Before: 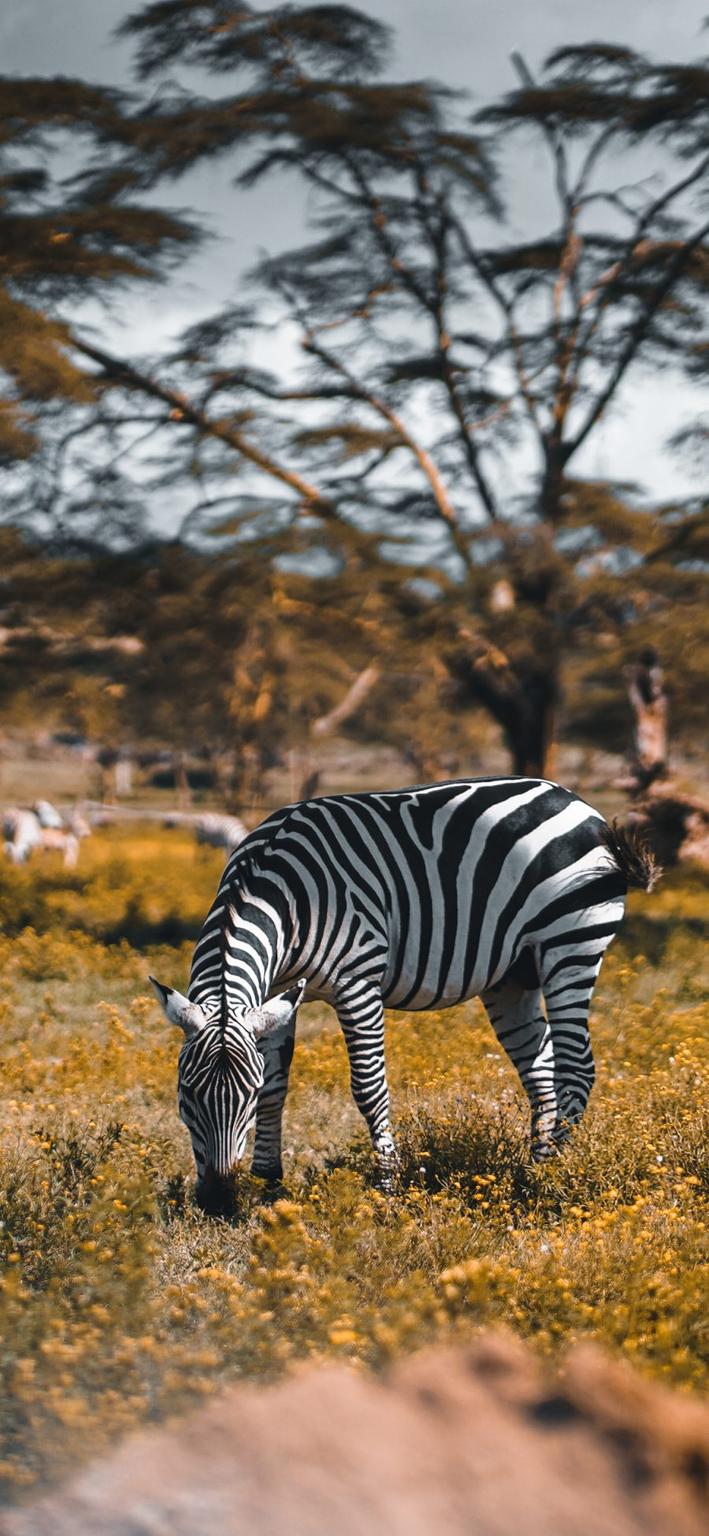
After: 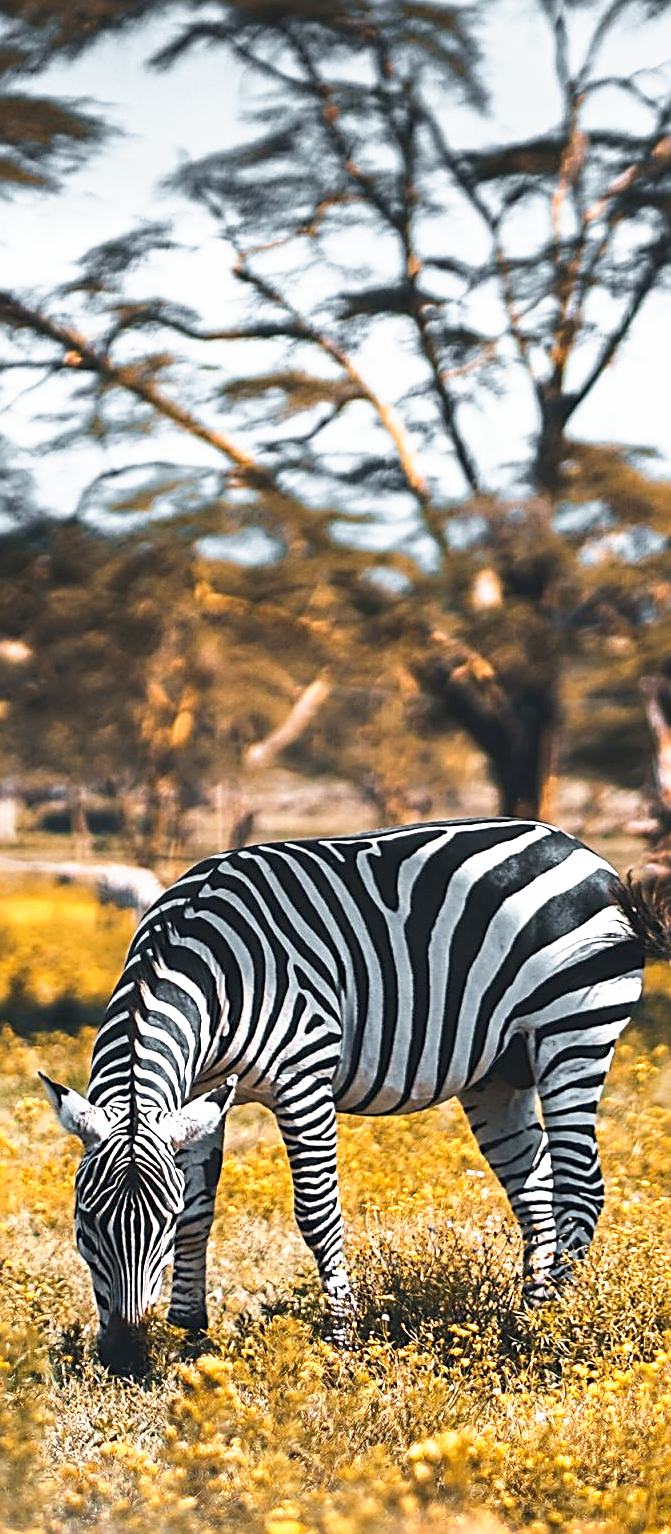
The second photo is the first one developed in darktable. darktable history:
crop: left 16.791%, top 8.591%, right 8.589%, bottom 12.662%
base curve: curves: ch0 [(0, 0) (0.495, 0.917) (1, 1)], preserve colors none
sharpen: radius 2.565, amount 0.697
